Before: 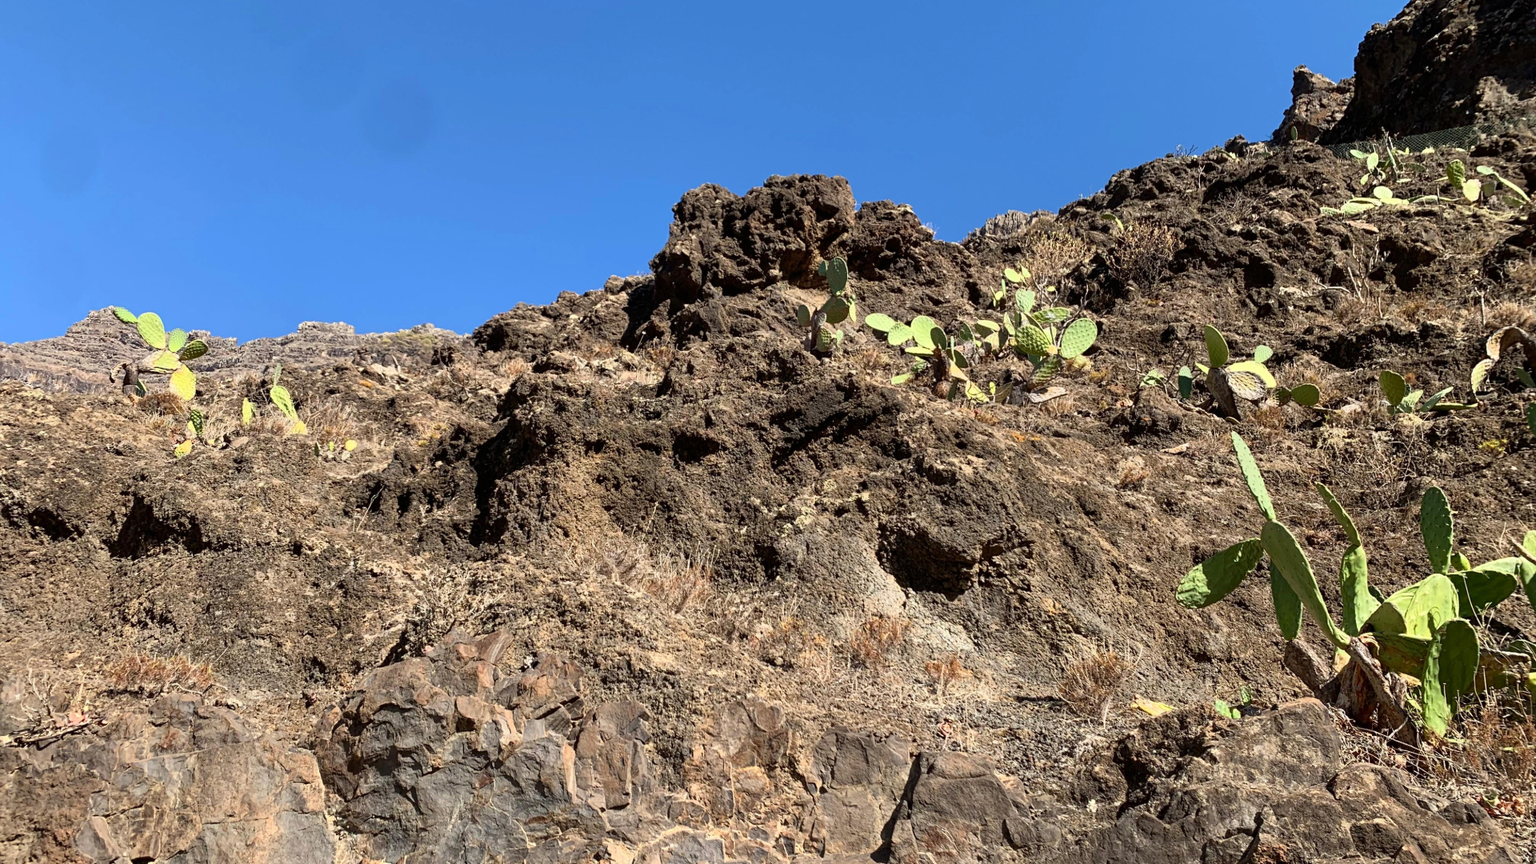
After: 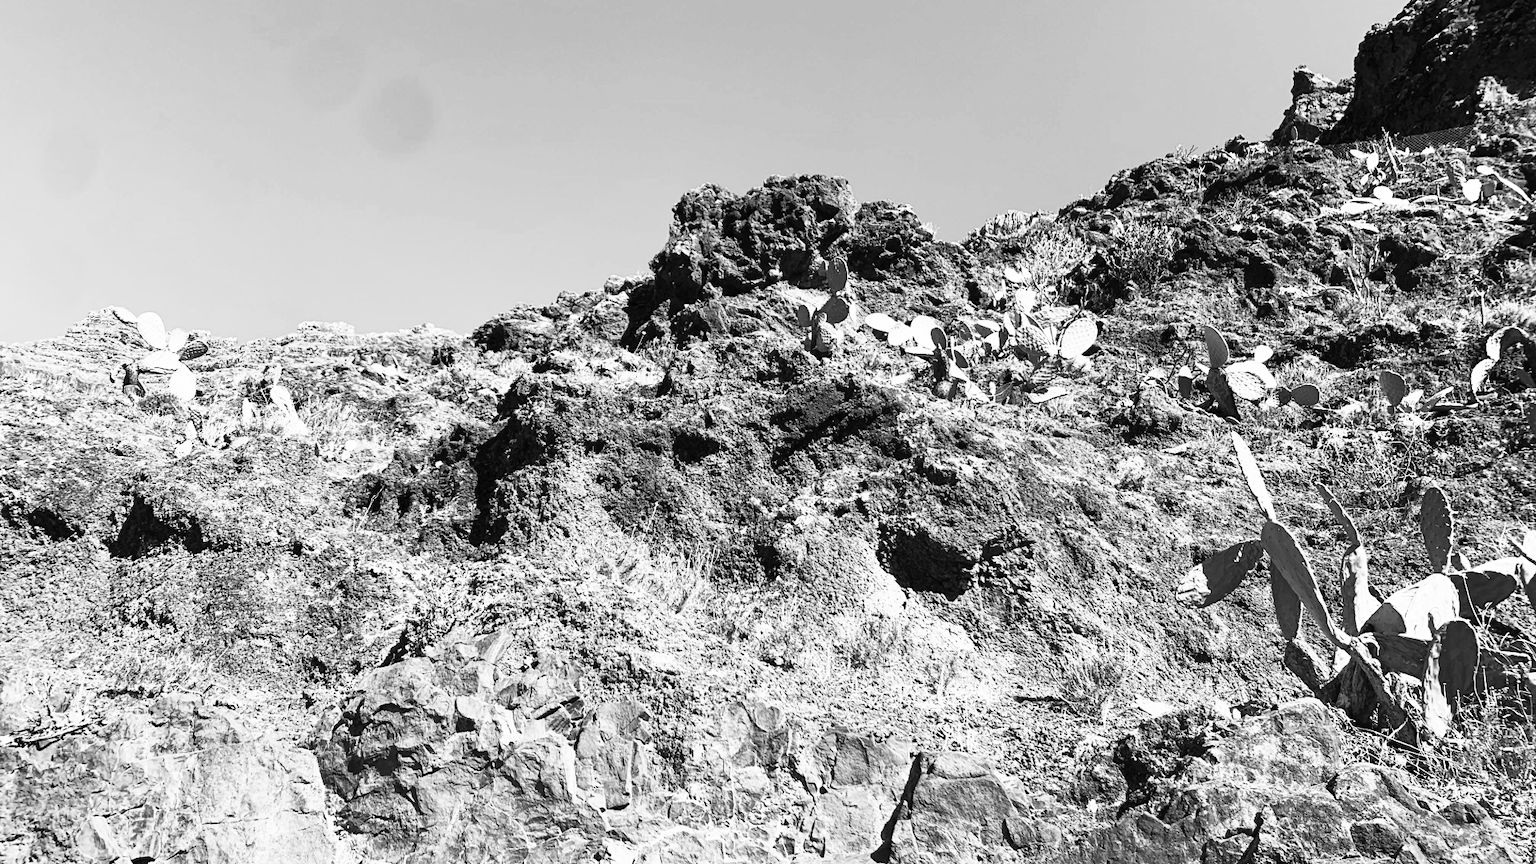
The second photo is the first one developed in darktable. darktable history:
contrast brightness saturation: contrast 0.53, brightness 0.47, saturation -1
white balance: red 0.967, blue 1.119, emerald 0.756
